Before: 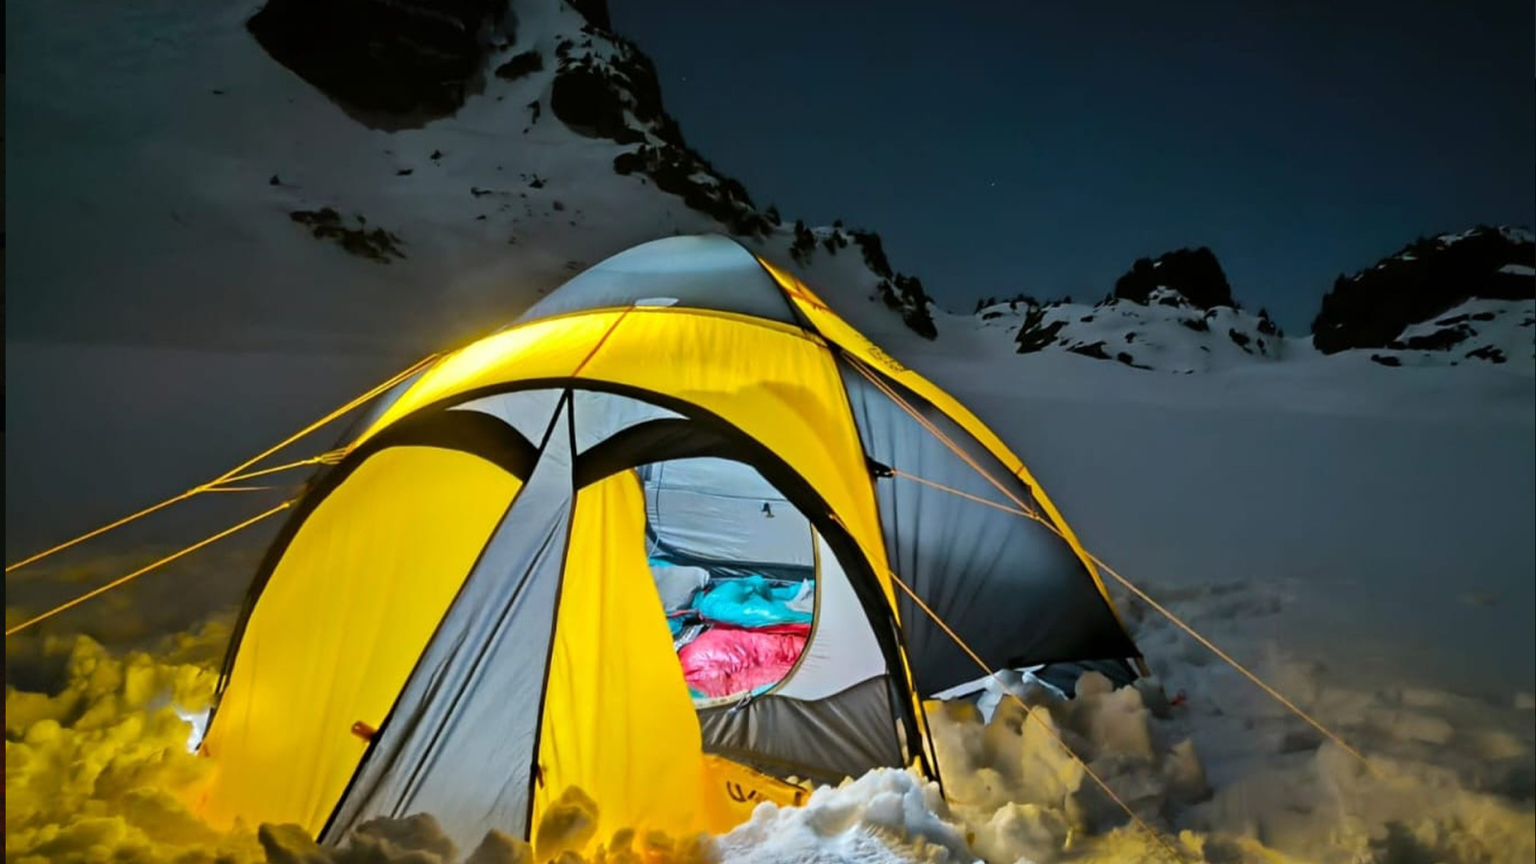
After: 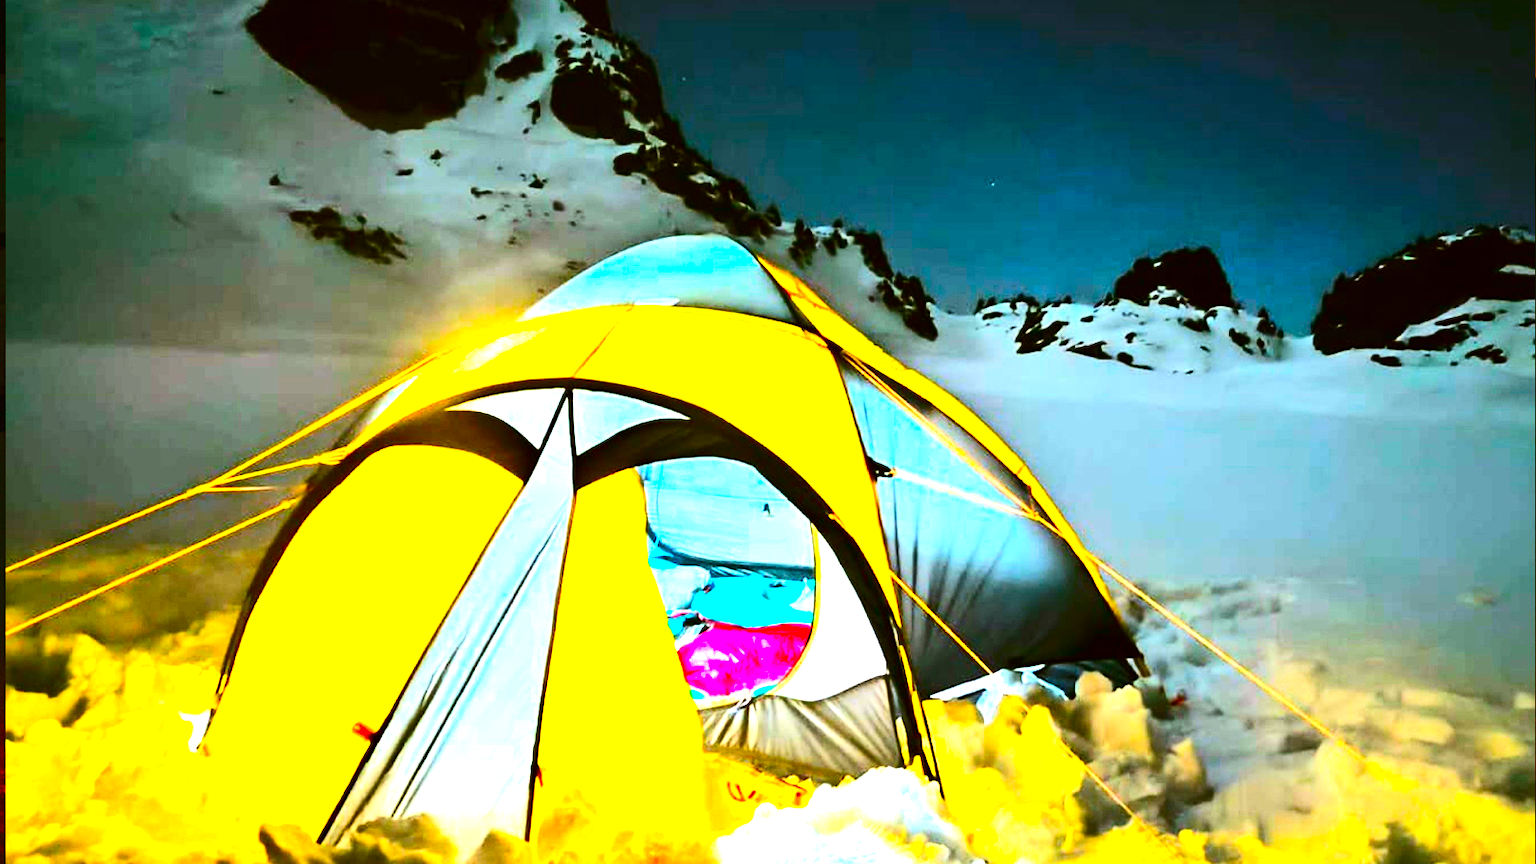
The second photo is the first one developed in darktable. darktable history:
color correction: highlights a* -1.48, highlights b* 10.35, shadows a* 0.698, shadows b* 19.83
tone equalizer: -8 EV -0.784 EV, -7 EV -0.72 EV, -6 EV -0.572 EV, -5 EV -0.371 EV, -3 EV 0.376 EV, -2 EV 0.6 EV, -1 EV 0.696 EV, +0 EV 0.748 EV, edges refinement/feathering 500, mask exposure compensation -1.57 EV, preserve details no
exposure: exposure 2.001 EV, compensate highlight preservation false
contrast brightness saturation: contrast 0.256, brightness 0.017, saturation 0.888
